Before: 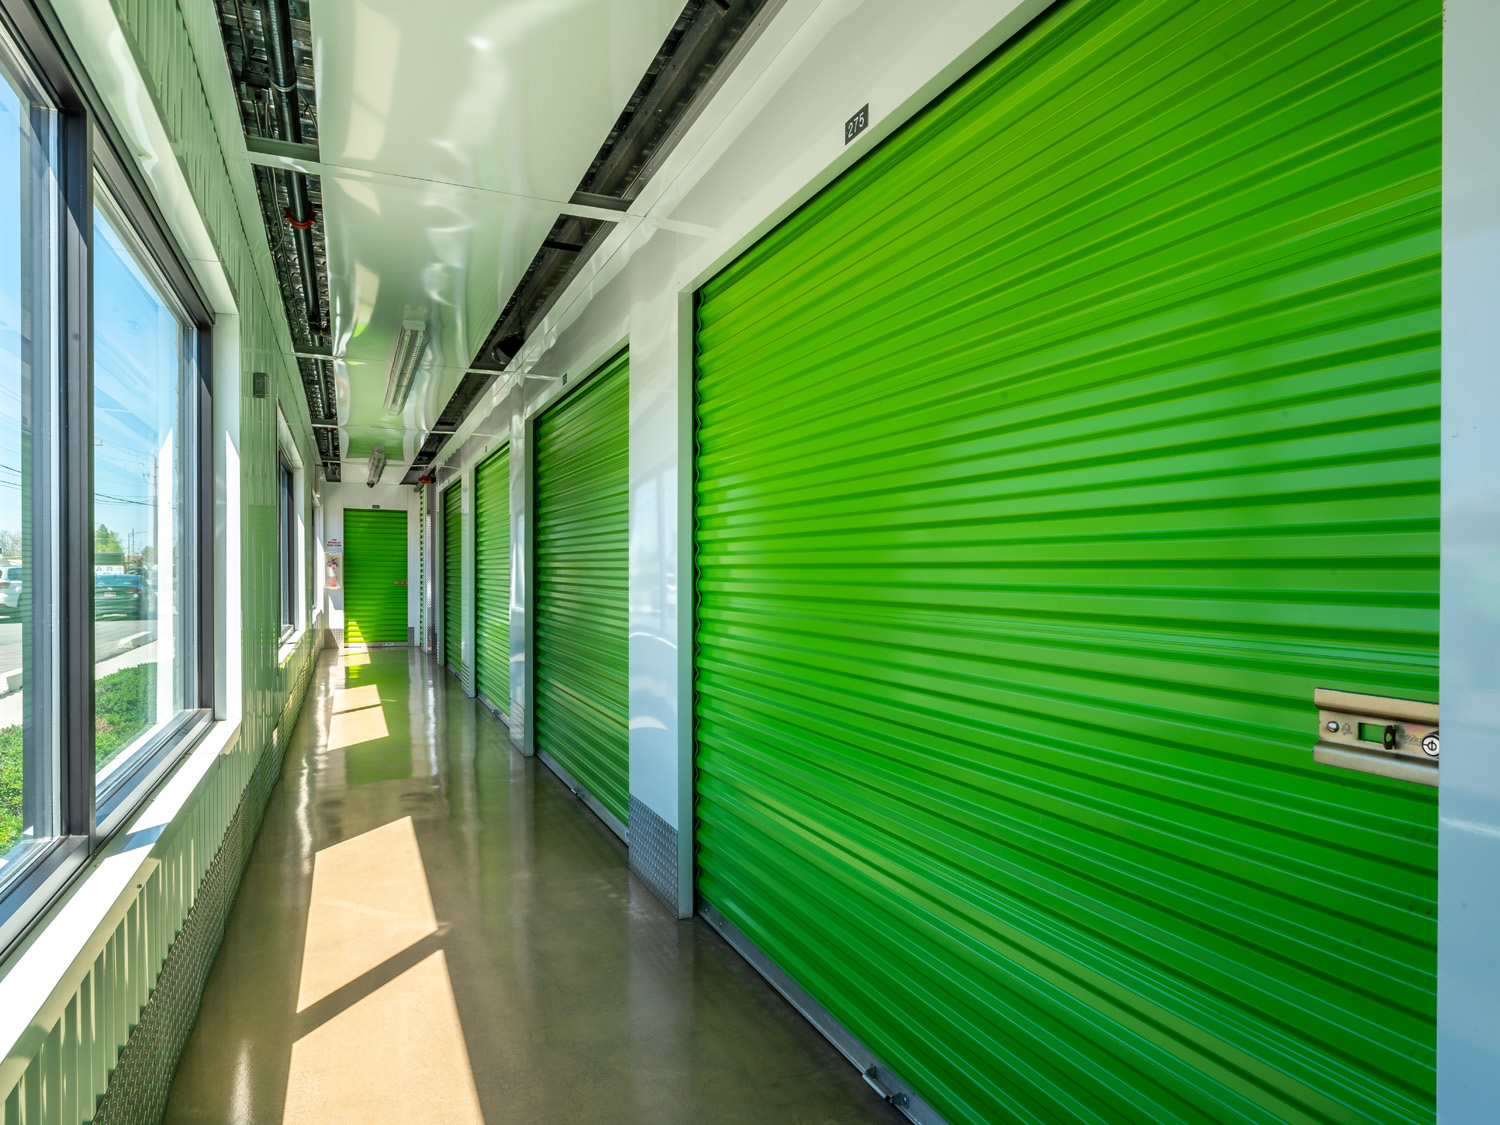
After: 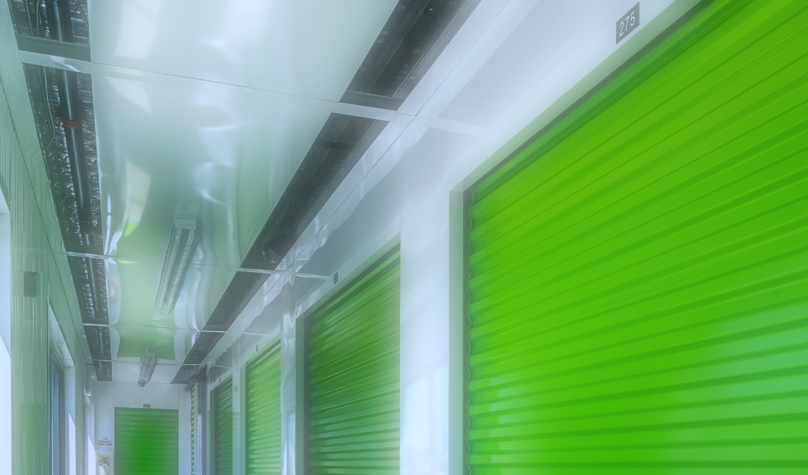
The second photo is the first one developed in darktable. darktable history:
crop: left 15.306%, top 9.065%, right 30.789%, bottom 48.638%
white balance: red 0.871, blue 1.249
color balance rgb: shadows lift › chroma 1.41%, shadows lift › hue 260°, power › chroma 0.5%, power › hue 260°, highlights gain › chroma 1%, highlights gain › hue 27°, saturation formula JzAzBz (2021)
soften: on, module defaults
